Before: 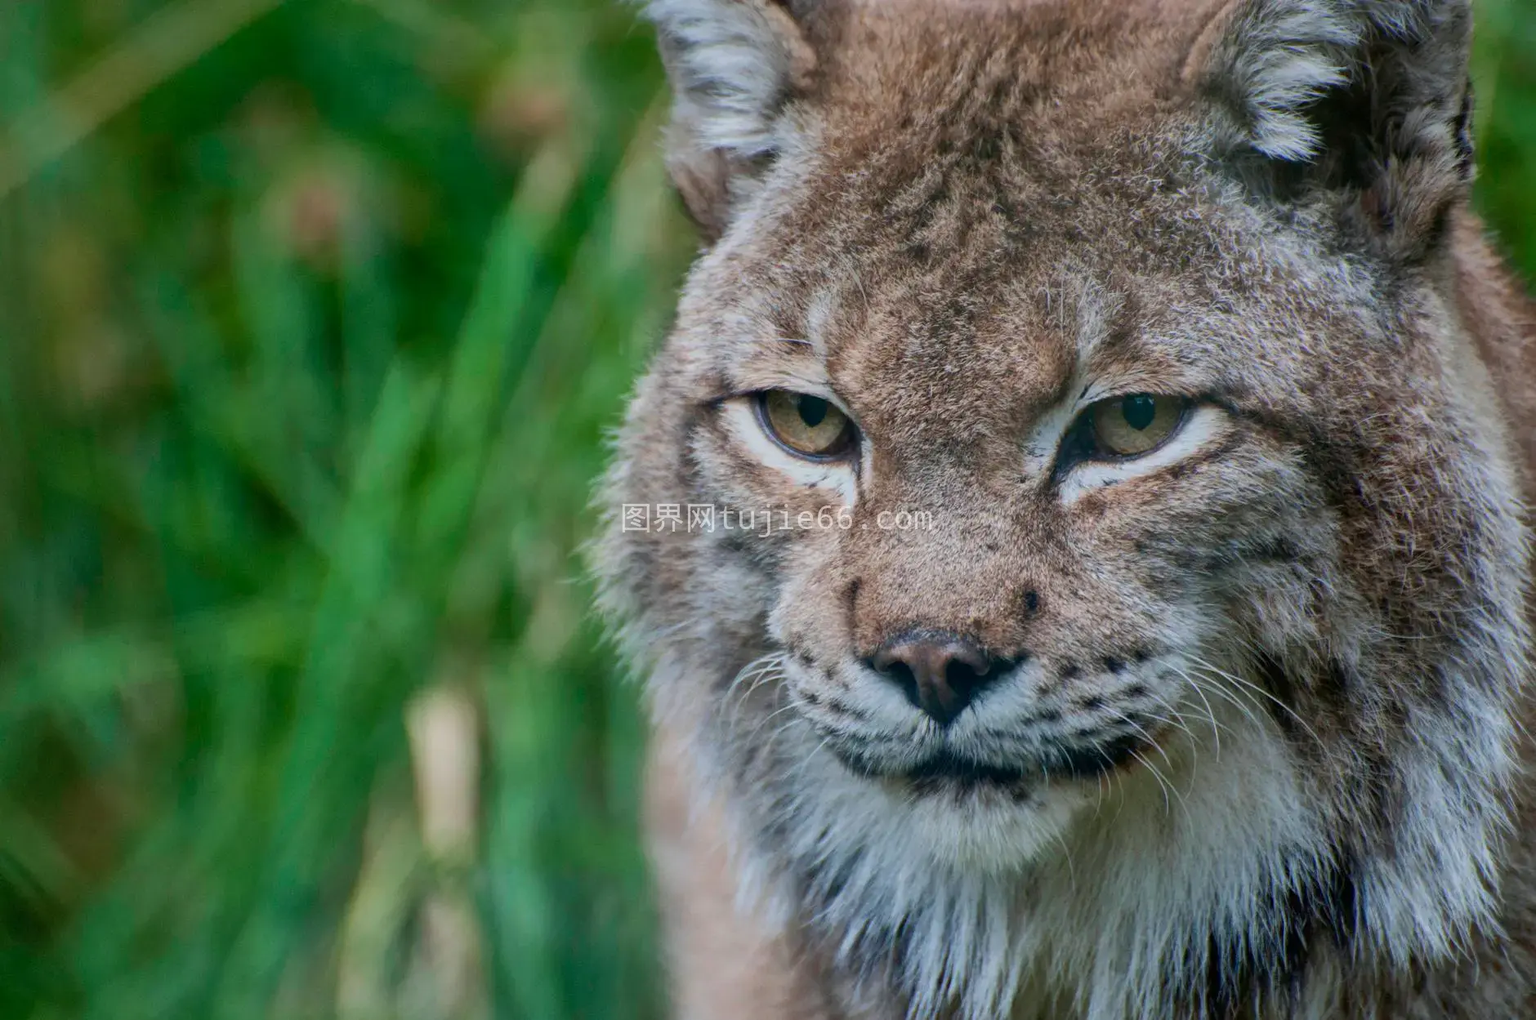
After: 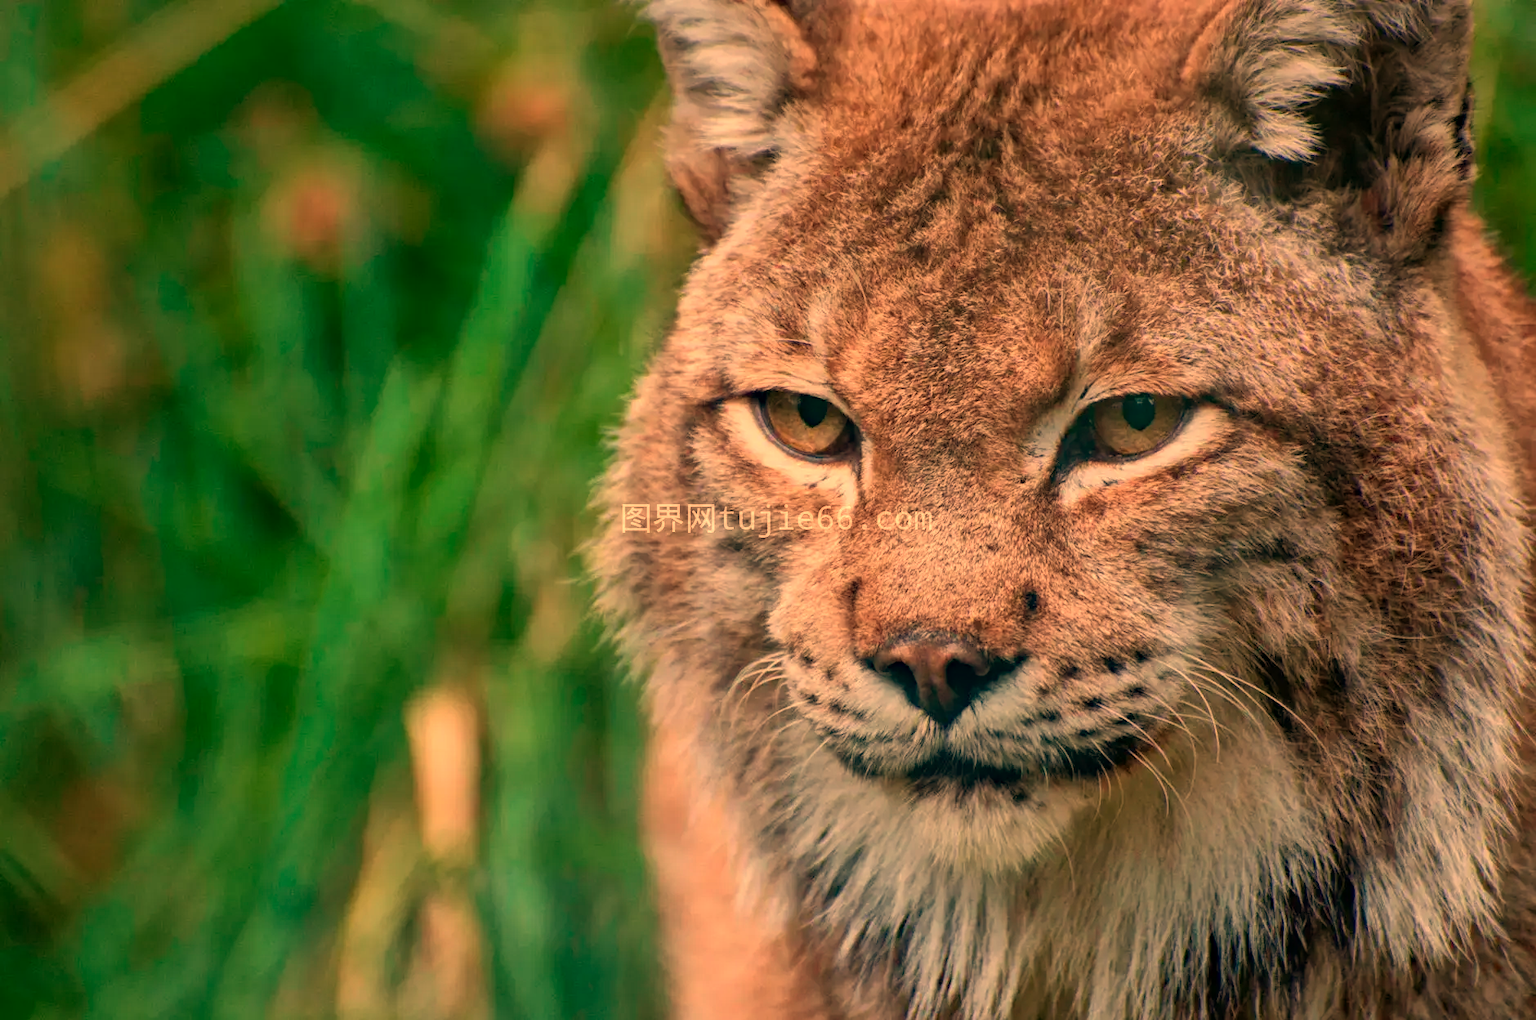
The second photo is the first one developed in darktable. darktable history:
white balance: red 1.467, blue 0.684
haze removal: compatibility mode true, adaptive false
